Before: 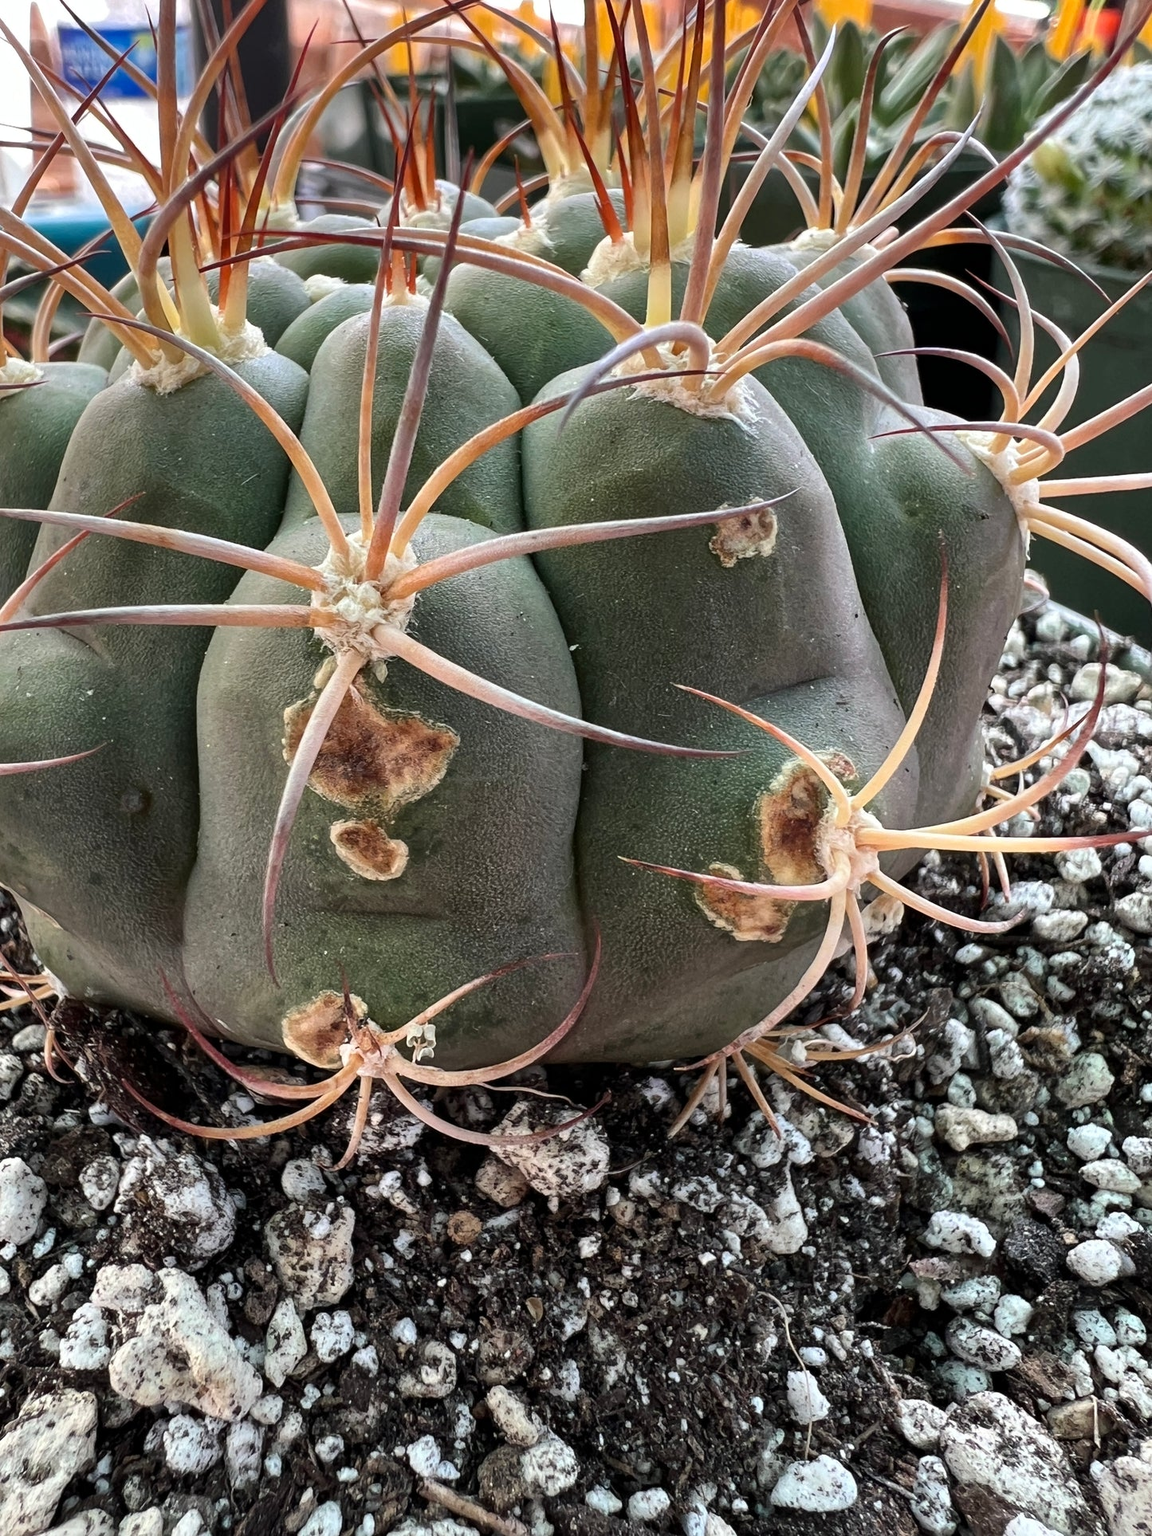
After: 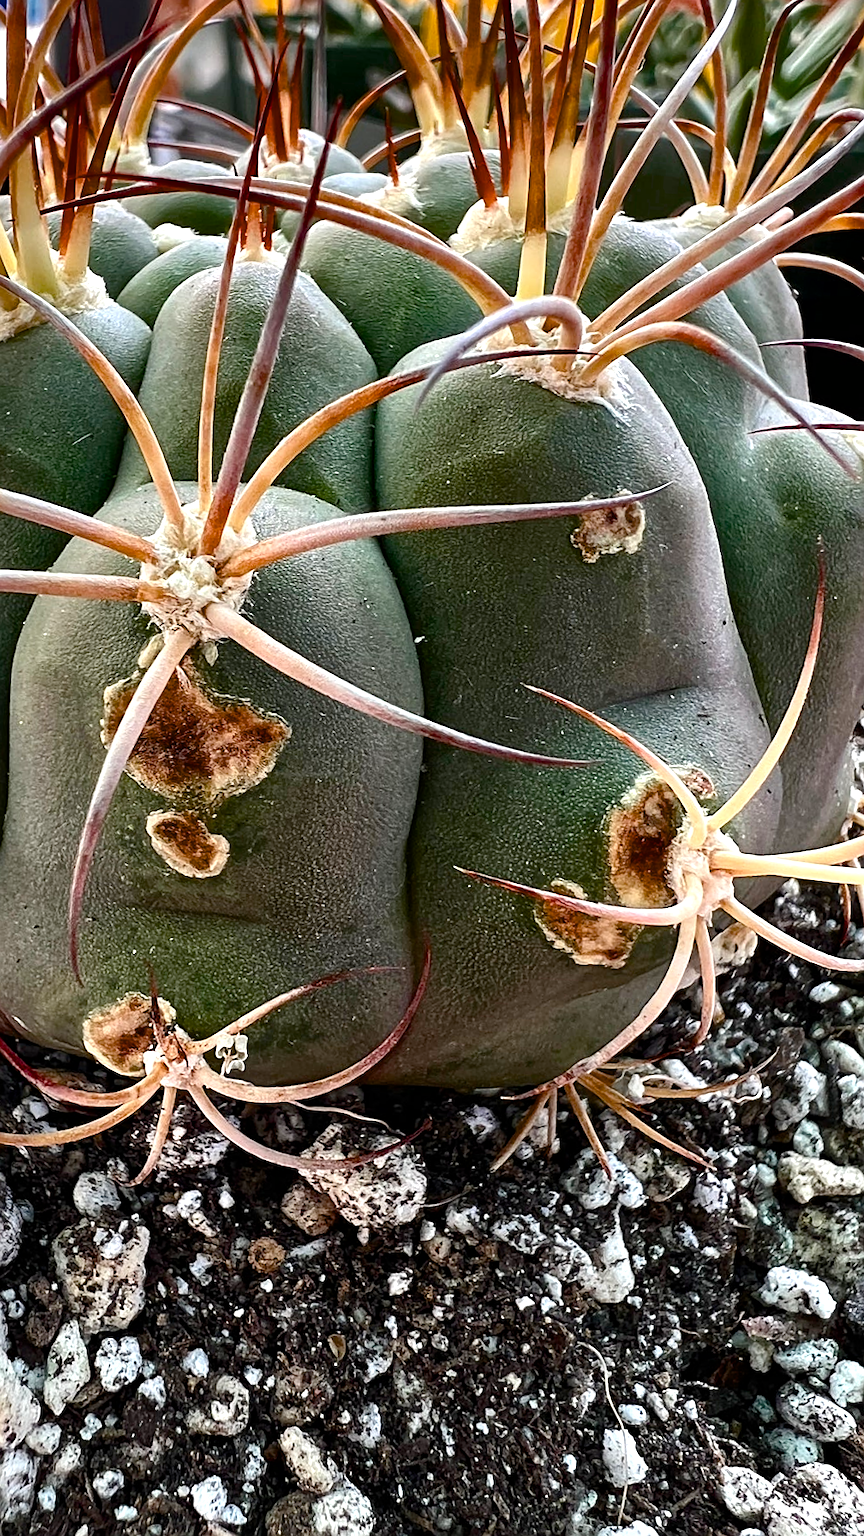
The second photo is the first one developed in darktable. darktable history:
color balance rgb: highlights gain › luminance 10.447%, linear chroma grading › global chroma 0.464%, perceptual saturation grading › global saturation 20%, perceptual saturation grading › highlights -25.452%, perceptual saturation grading › shadows 49.565%, perceptual brilliance grading › highlights 14.134%, perceptual brilliance grading › shadows -18.434%, global vibrance 7.106%, saturation formula JzAzBz (2021)
crop and rotate: angle -3.26°, left 14.115%, top 0.014%, right 10.817%, bottom 0.032%
sharpen: on, module defaults
exposure: compensate exposure bias true, compensate highlight preservation false
